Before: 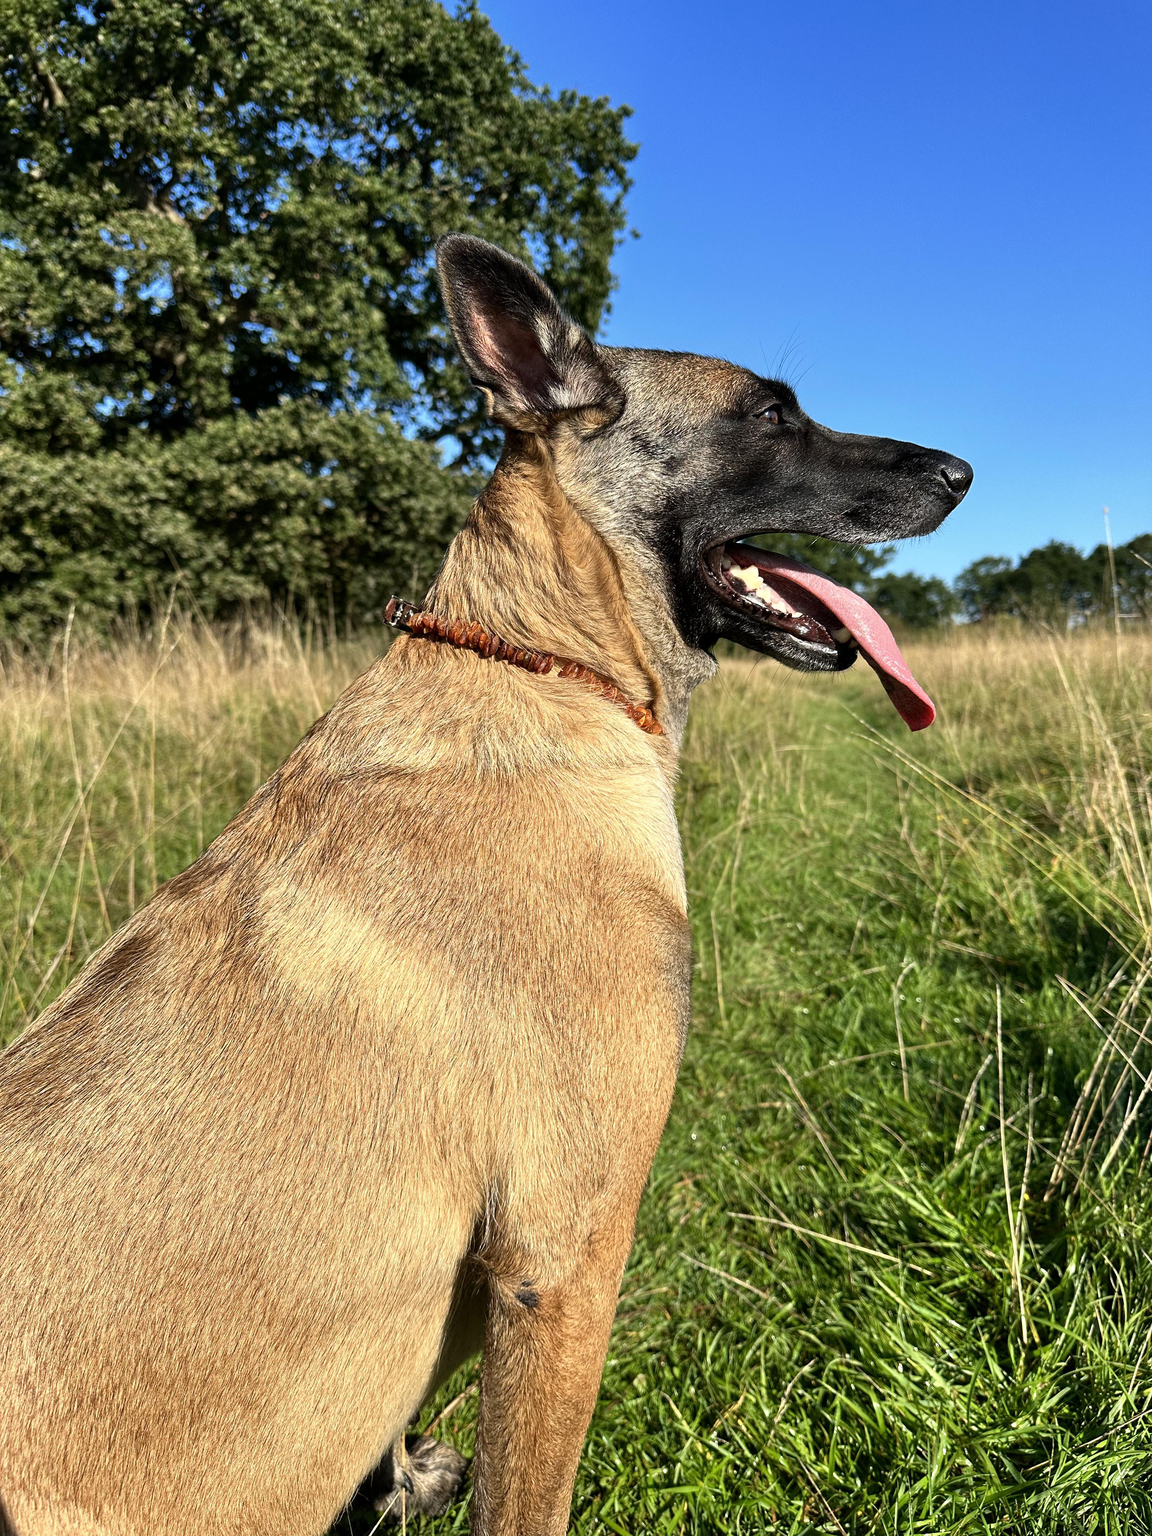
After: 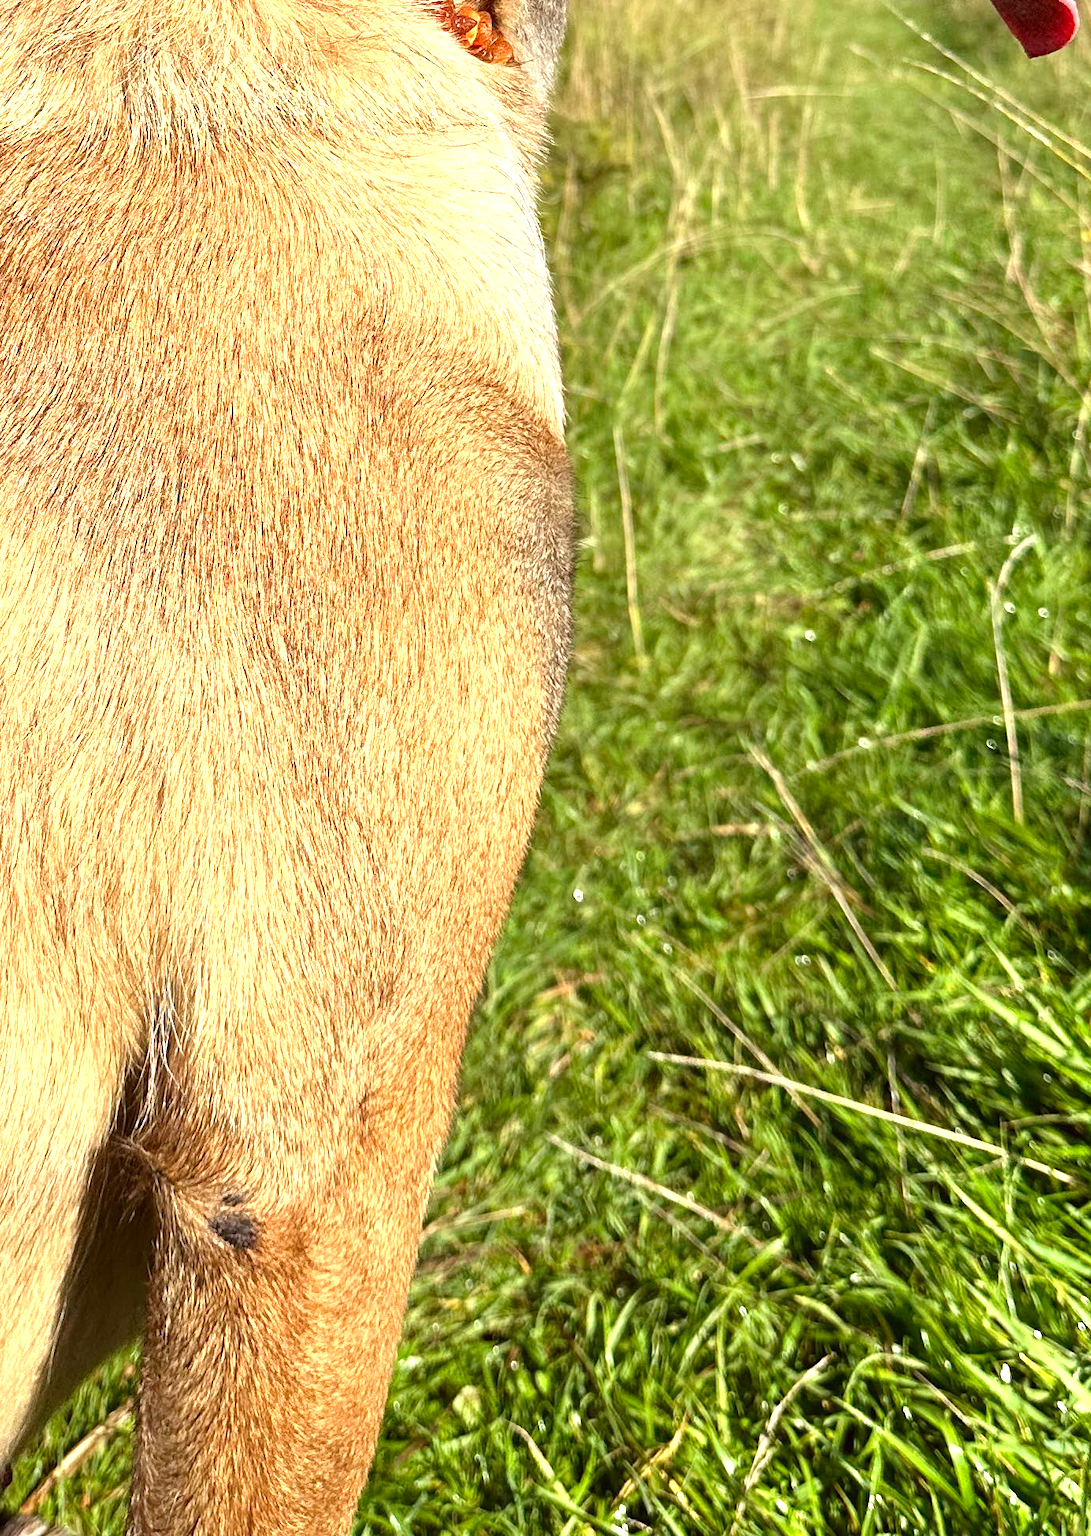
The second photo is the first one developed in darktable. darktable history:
crop: left 35.976%, top 45.819%, right 18.162%, bottom 5.807%
color balance: mode lift, gamma, gain (sRGB), lift [1, 1.049, 1, 1]
exposure: black level correction 0, exposure 0.6 EV, compensate highlight preservation false
